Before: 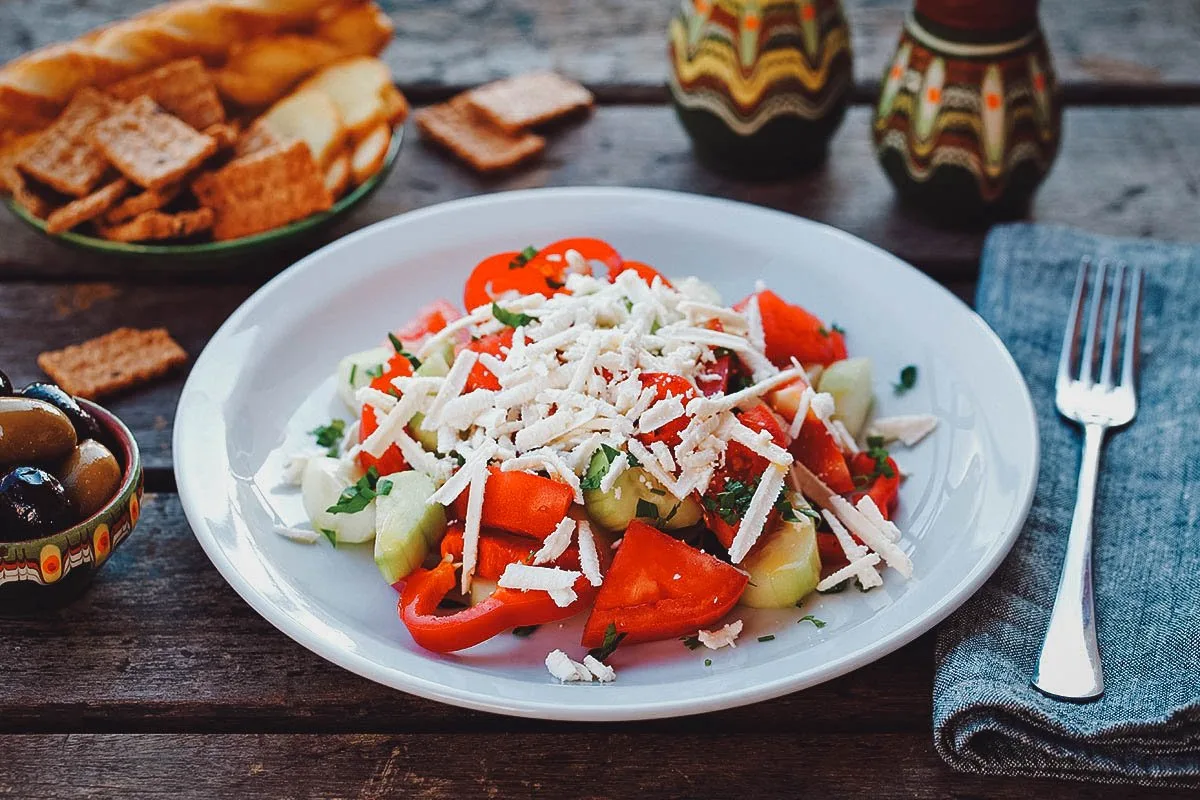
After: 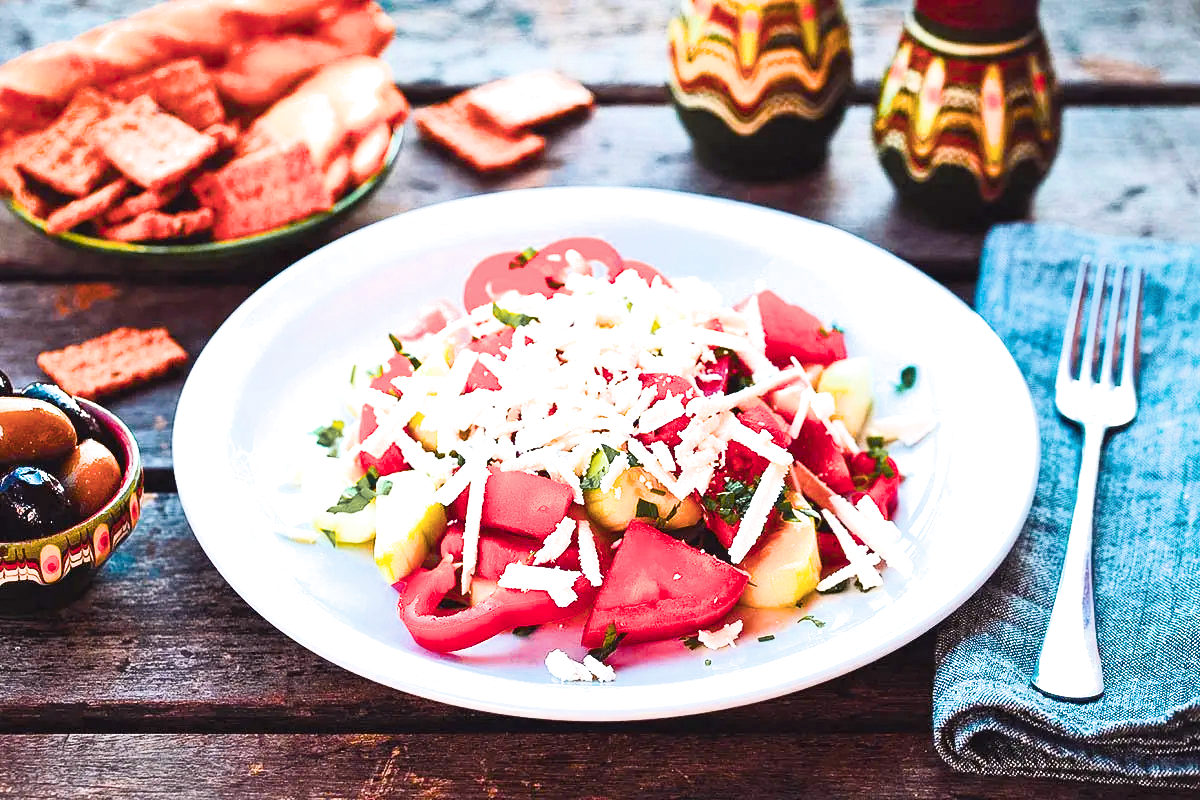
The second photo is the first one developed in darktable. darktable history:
color balance rgb: shadows lift › luminance -9.98%, perceptual saturation grading › global saturation 36.3%, perceptual saturation grading › shadows 35.605%, perceptual brilliance grading › global brilliance 34.907%, perceptual brilliance grading › highlights 50.729%, perceptual brilliance grading › mid-tones 59.216%, perceptual brilliance grading › shadows 34.607%, global vibrance 20%
filmic rgb: black relative exposure -7.65 EV, white relative exposure 4.56 EV, hardness 3.61, contrast 0.999, iterations of high-quality reconstruction 0
color zones: curves: ch1 [(0.29, 0.492) (0.373, 0.185) (0.509, 0.481)]; ch2 [(0.25, 0.462) (0.749, 0.457)]
